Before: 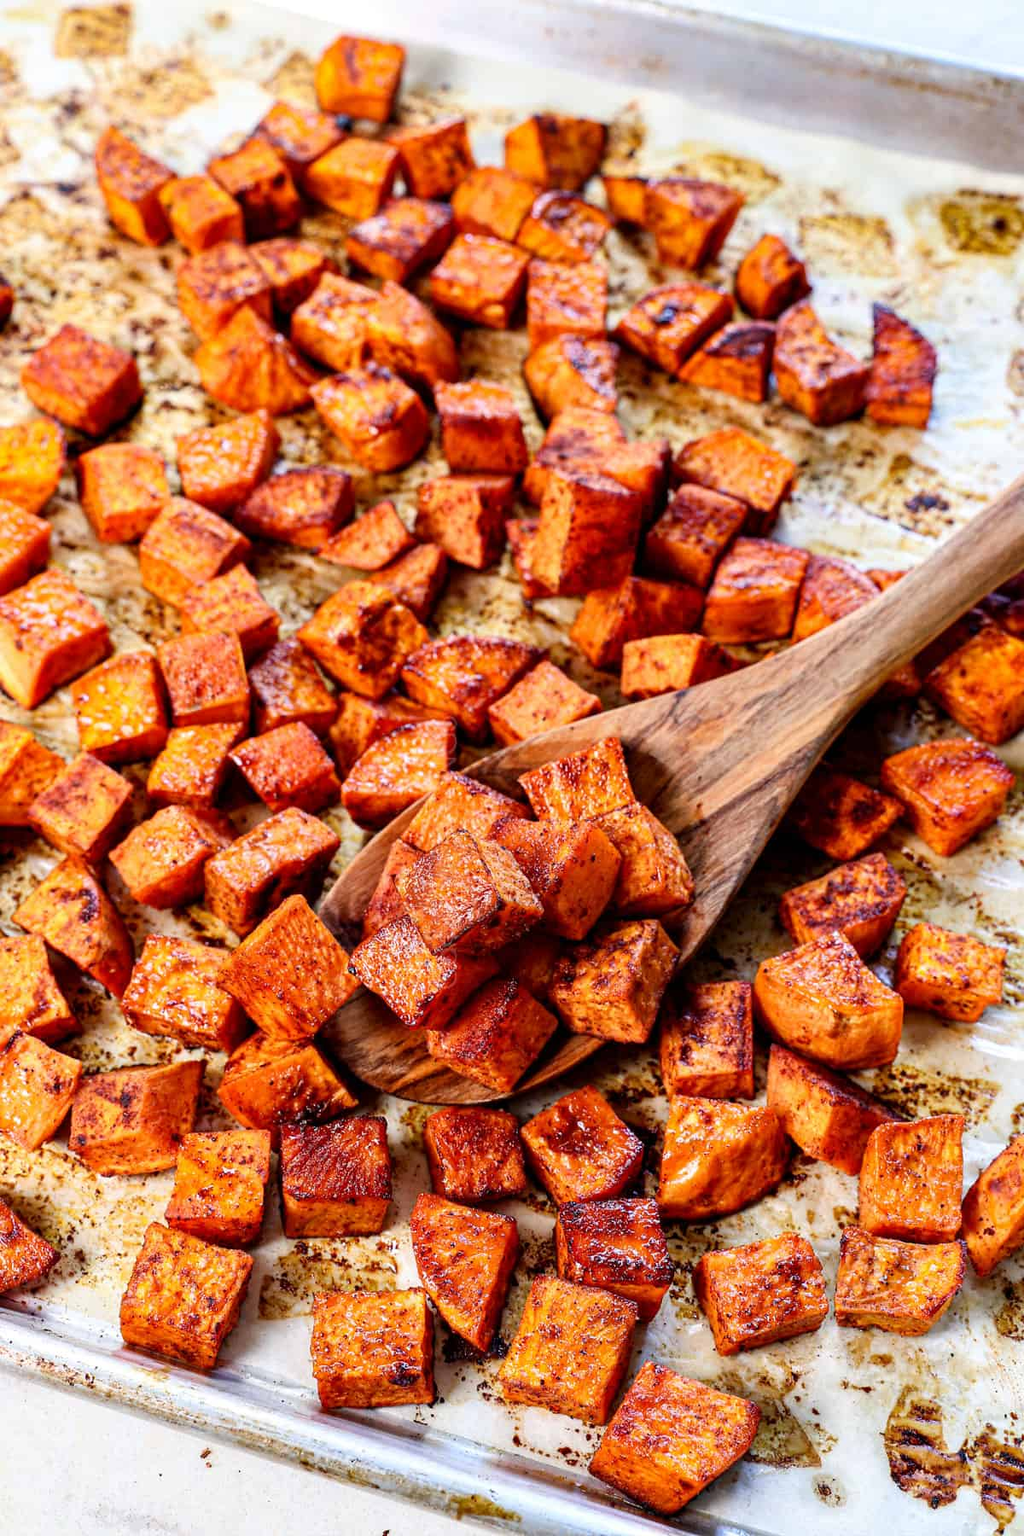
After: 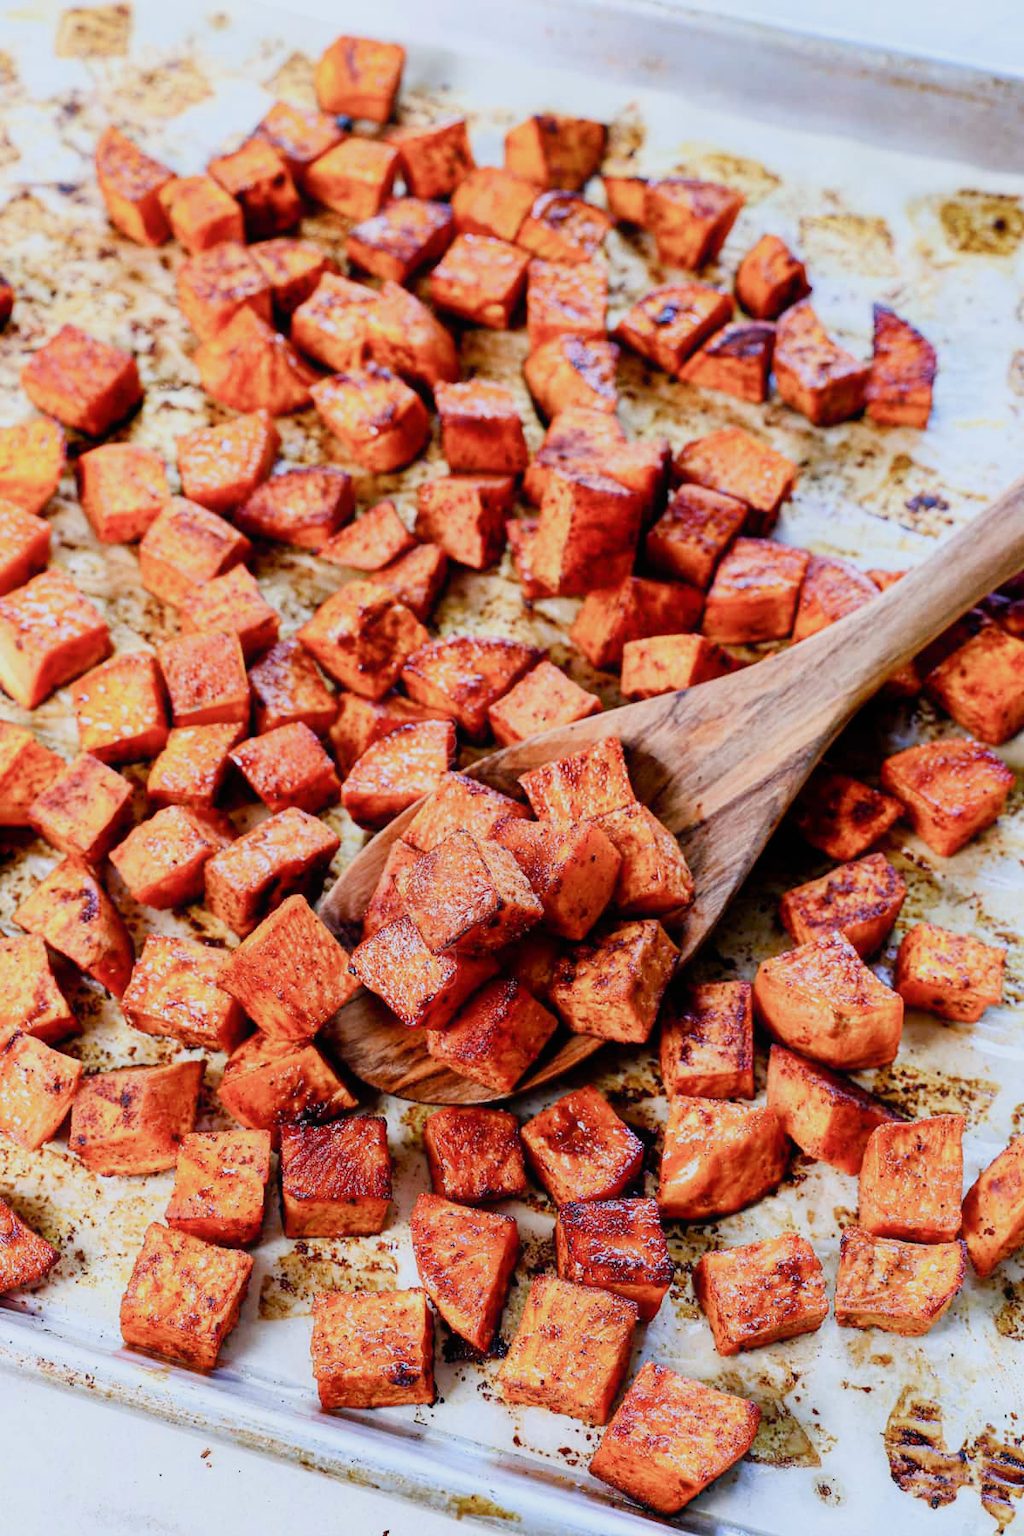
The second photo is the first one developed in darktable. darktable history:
filmic rgb: black relative exposure -8.15 EV, white relative exposure 3.77 EV, hardness 4.46
color balance rgb: shadows lift › chroma 2.031%, shadows lift › hue 217.13°, perceptual saturation grading › global saturation -0.027%, perceptual saturation grading › highlights -19.843%, perceptual saturation grading › shadows 20.586%
exposure: exposure 0.233 EV, compensate highlight preservation false
color calibration: gray › normalize channels true, x 0.37, y 0.382, temperature 4316.47 K, gamut compression 0.022
contrast equalizer: y [[0.5, 0.542, 0.583, 0.625, 0.667, 0.708], [0.5 ×6], [0.5 ×6], [0, 0.033, 0.067, 0.1, 0.133, 0.167], [0, 0.05, 0.1, 0.15, 0.2, 0.25]], mix -0.283
tone equalizer: on, module defaults
